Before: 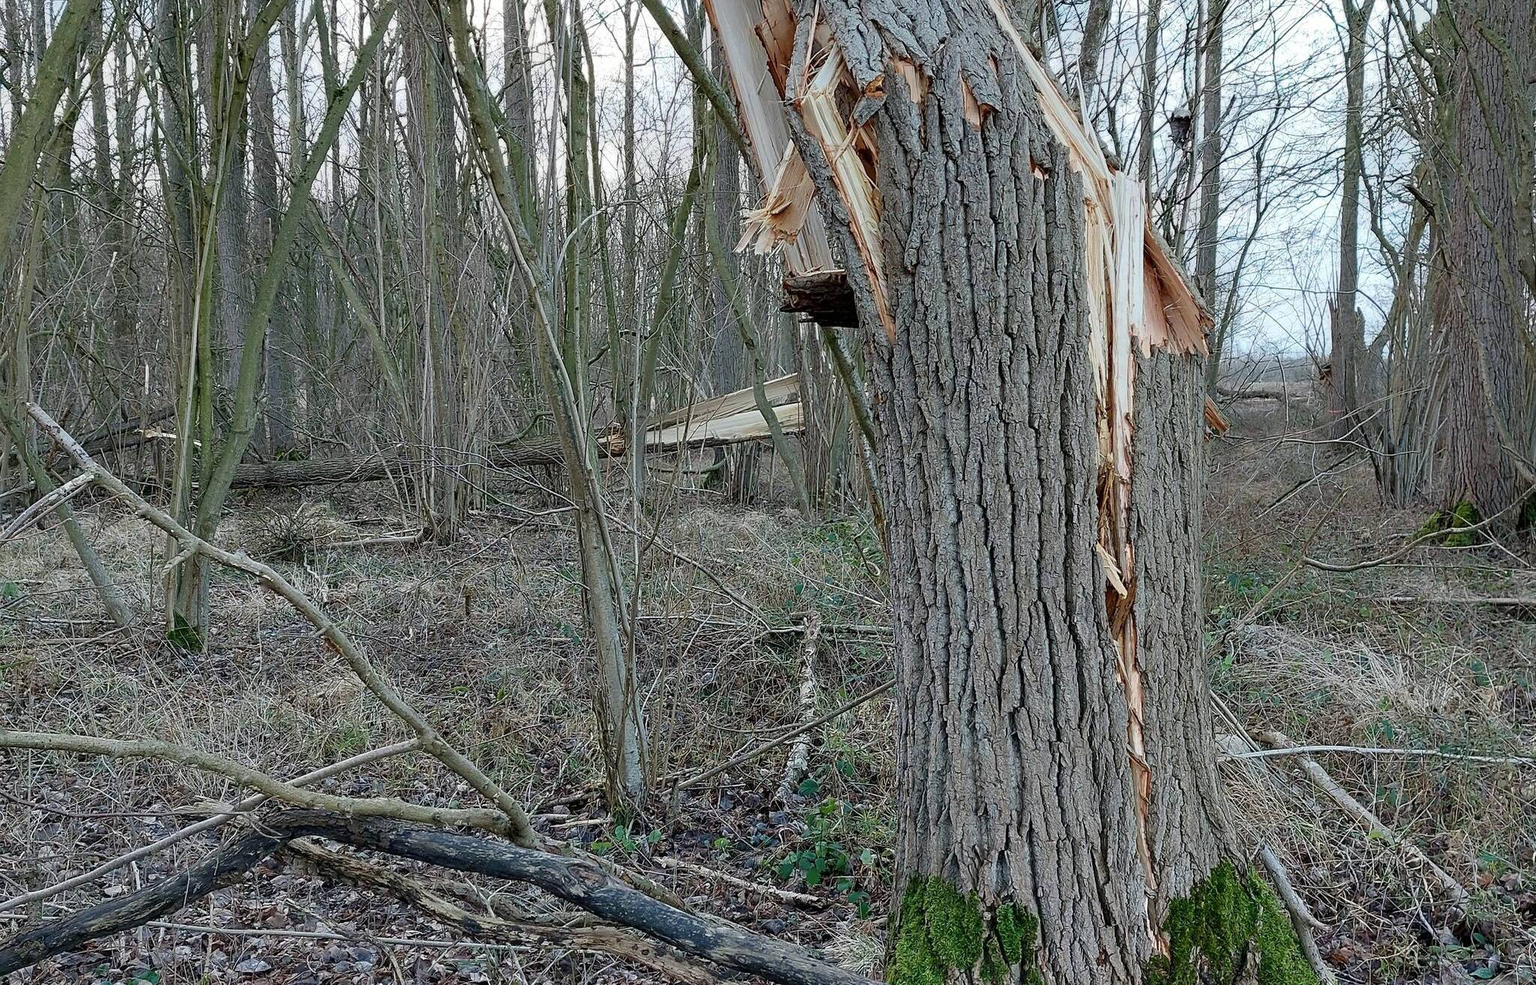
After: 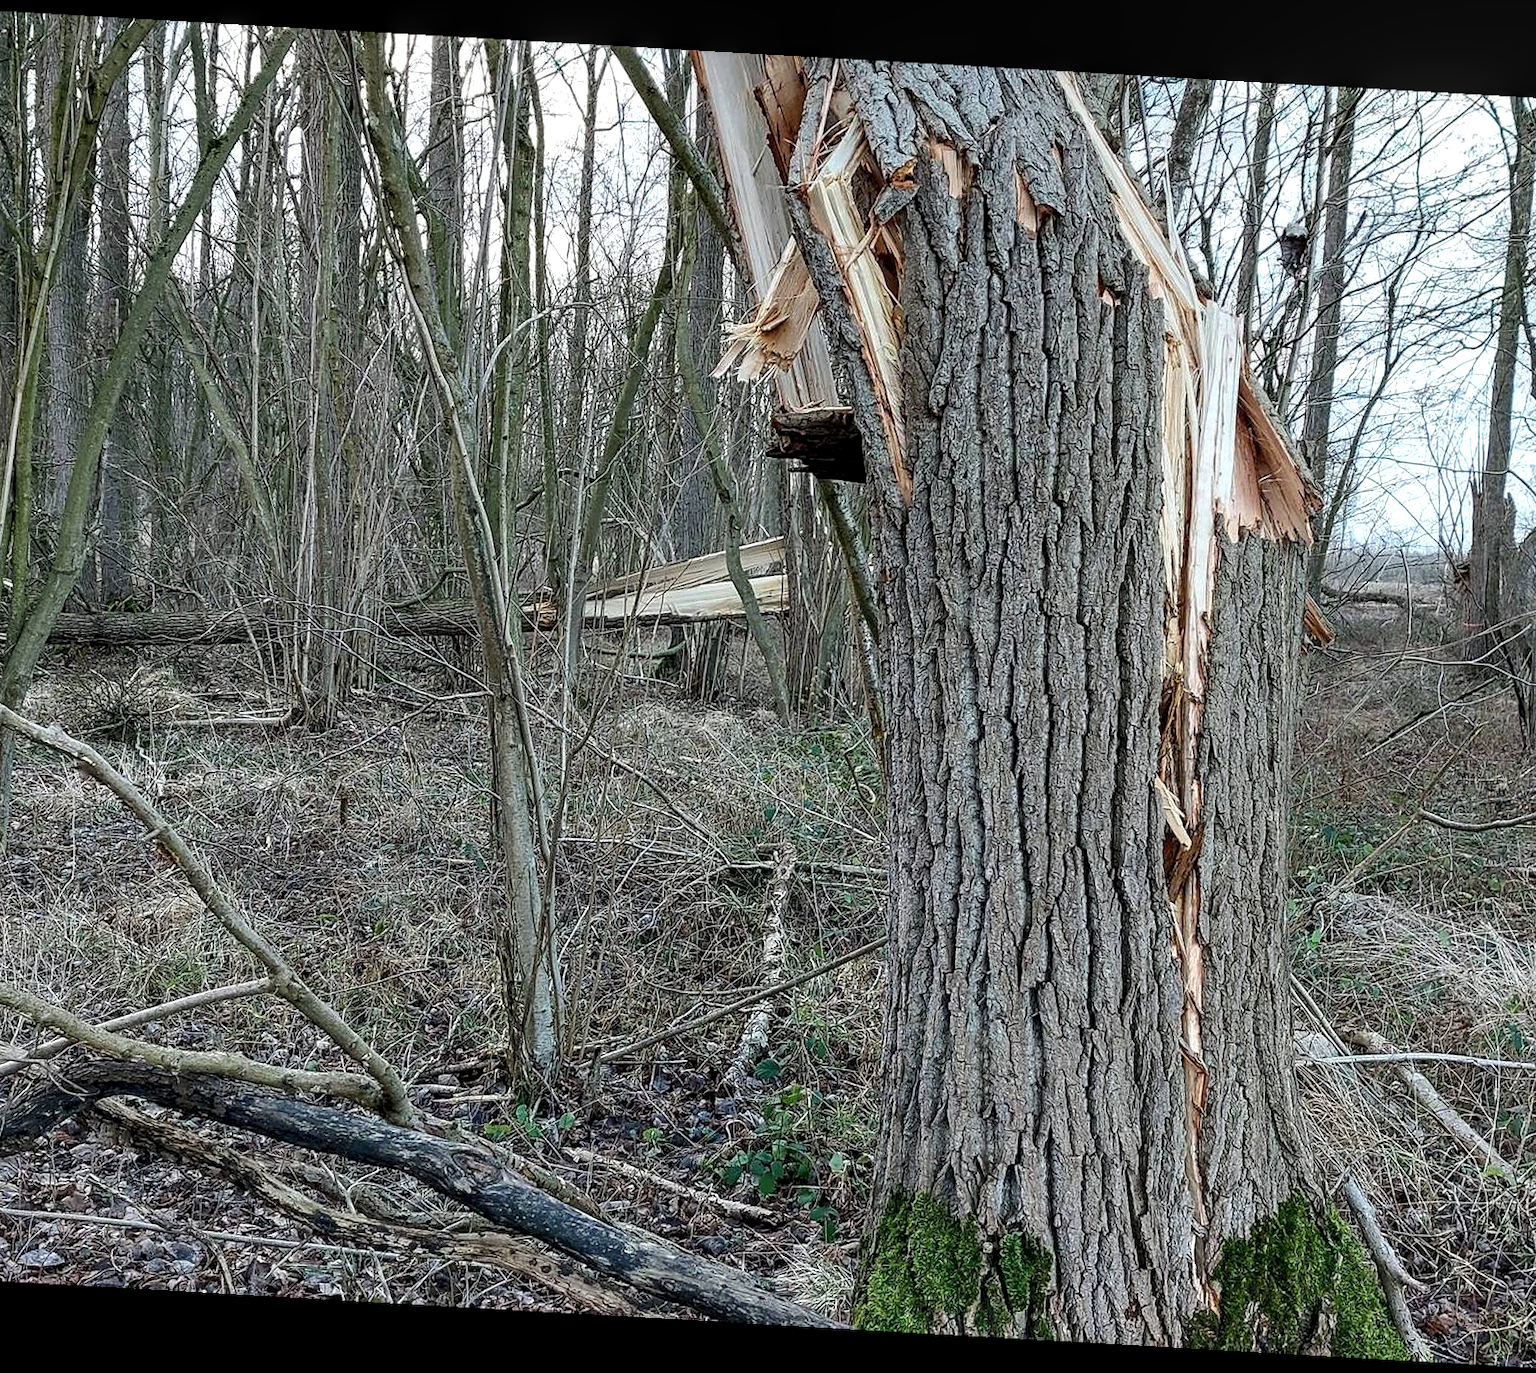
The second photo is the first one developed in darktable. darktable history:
local contrast: detail 130%
crop and rotate: angle -3.24°, left 13.966%, top 0.035%, right 10.885%, bottom 0.094%
tone equalizer: -8 EV -0.421 EV, -7 EV -0.377 EV, -6 EV -0.325 EV, -5 EV -0.247 EV, -3 EV 0.217 EV, -2 EV 0.321 EV, -1 EV 0.37 EV, +0 EV 0.444 EV, edges refinement/feathering 500, mask exposure compensation -1.57 EV, preserve details no
color correction: highlights b* -0.052, saturation 0.982
